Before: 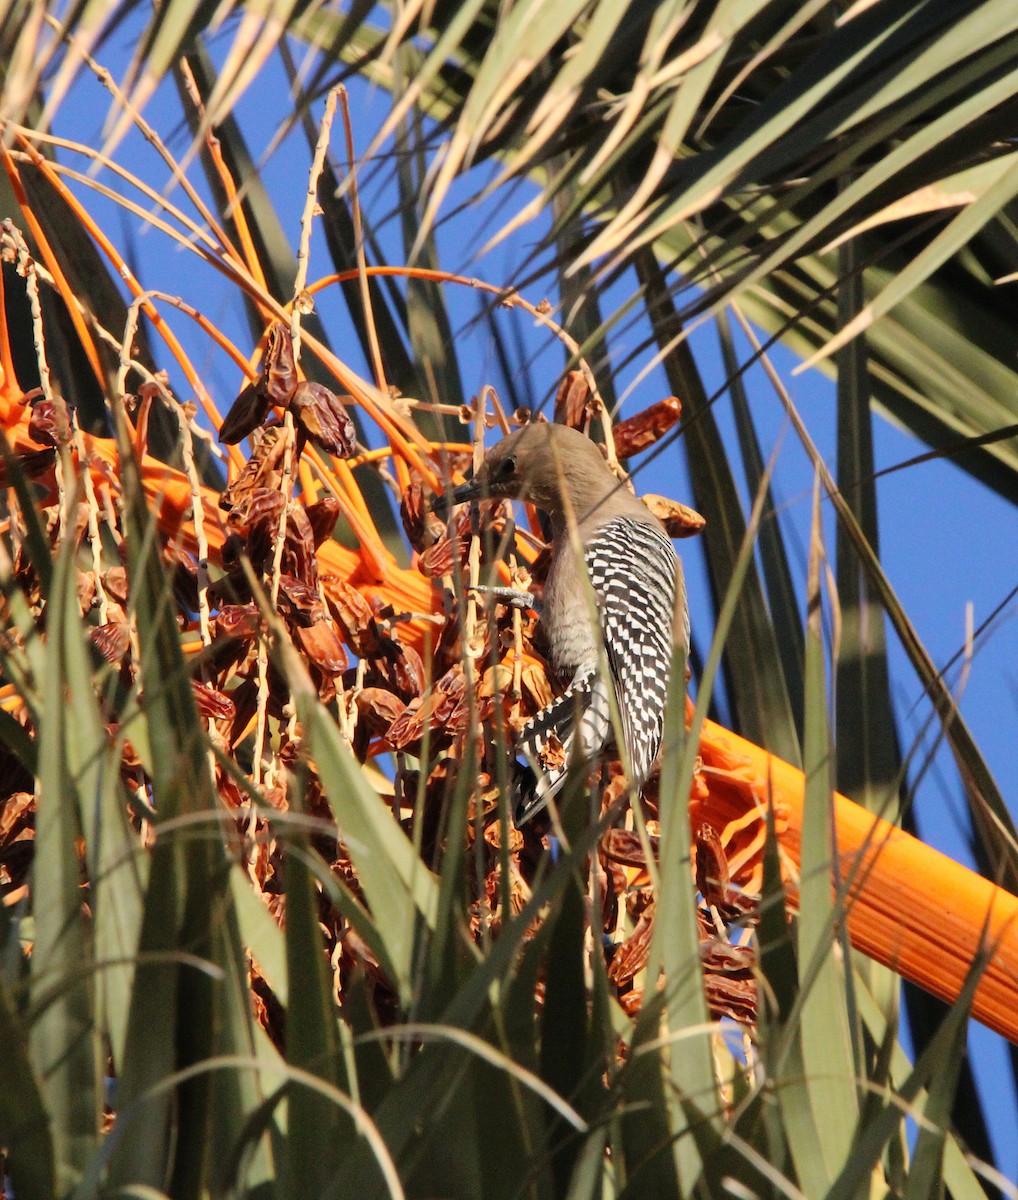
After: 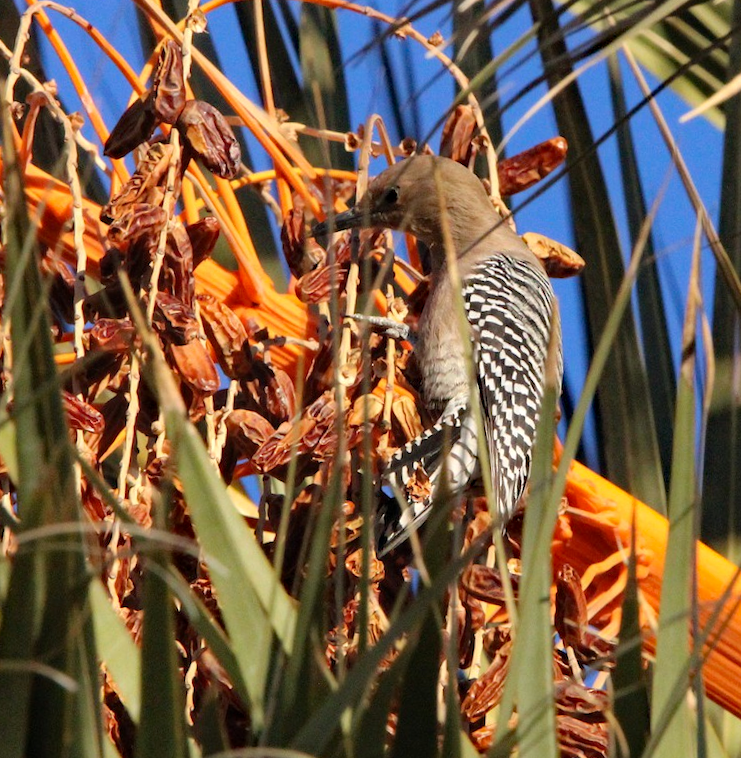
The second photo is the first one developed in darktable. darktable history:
tone equalizer: on, module defaults
haze removal: strength 0.29, distance 0.25, compatibility mode true, adaptive false
crop and rotate: angle -3.37°, left 9.79%, top 20.73%, right 12.42%, bottom 11.82%
